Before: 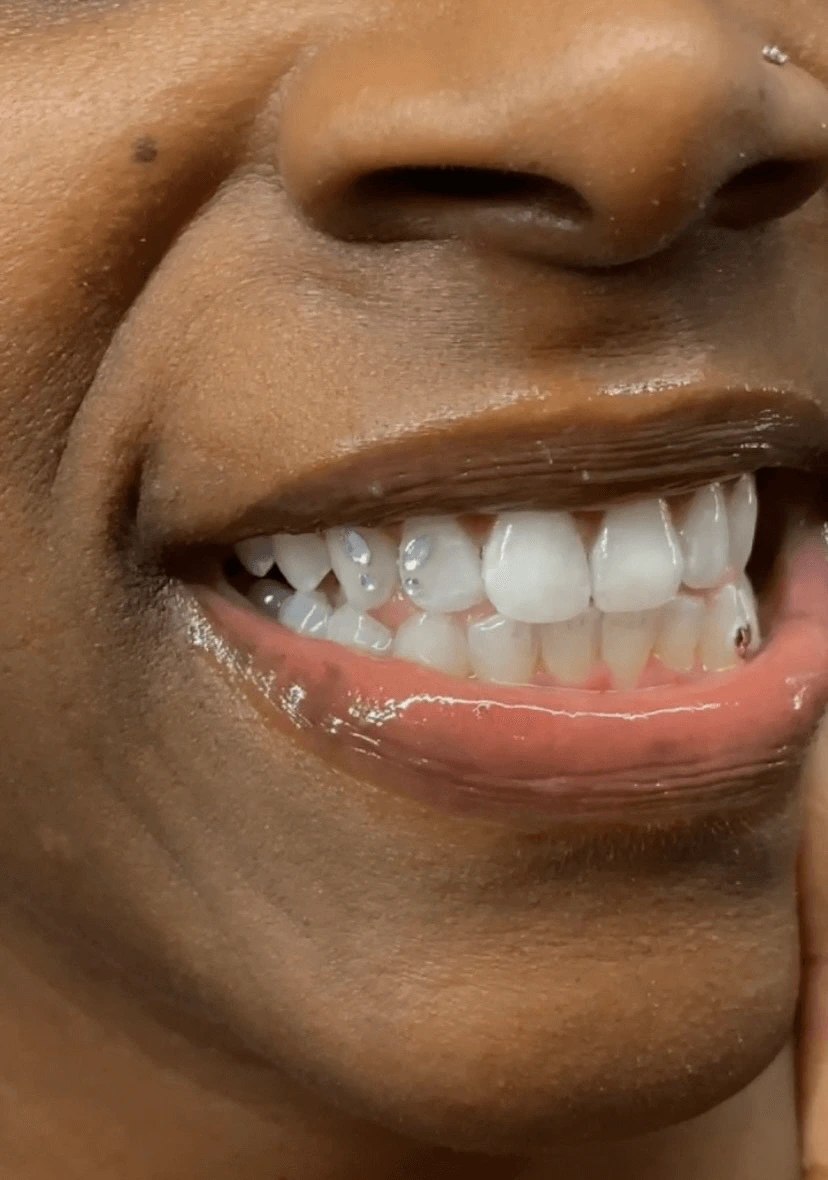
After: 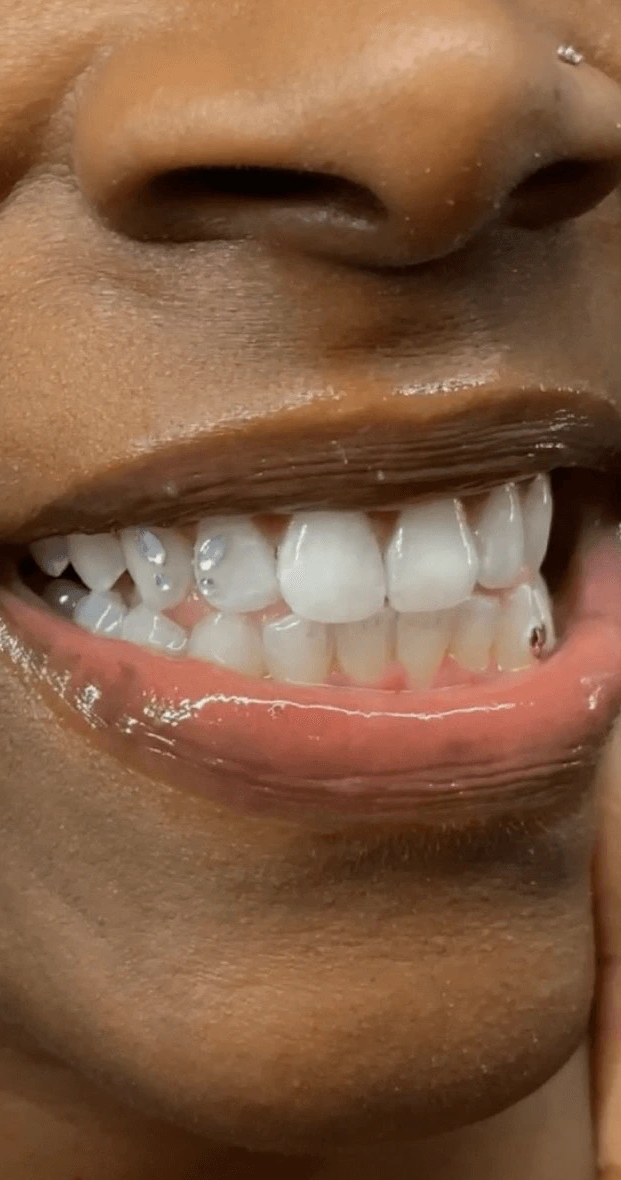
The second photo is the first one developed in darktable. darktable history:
crop and rotate: left 24.97%
